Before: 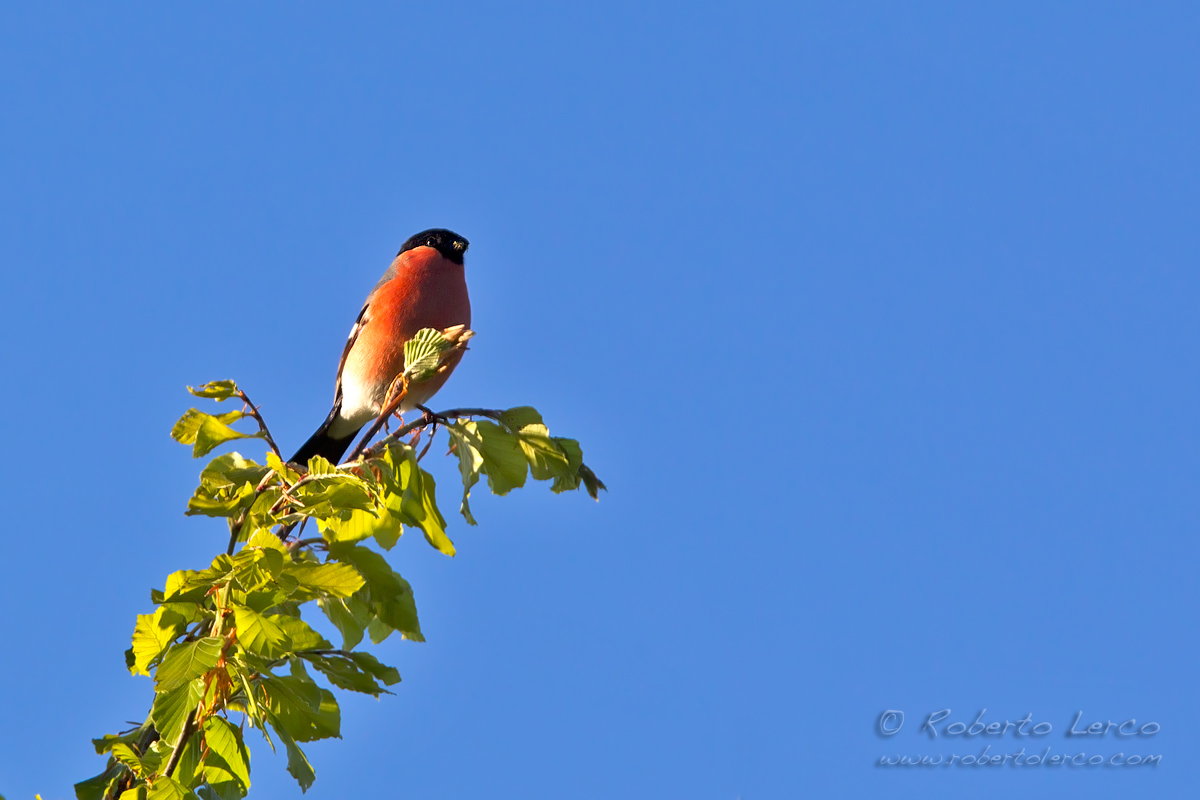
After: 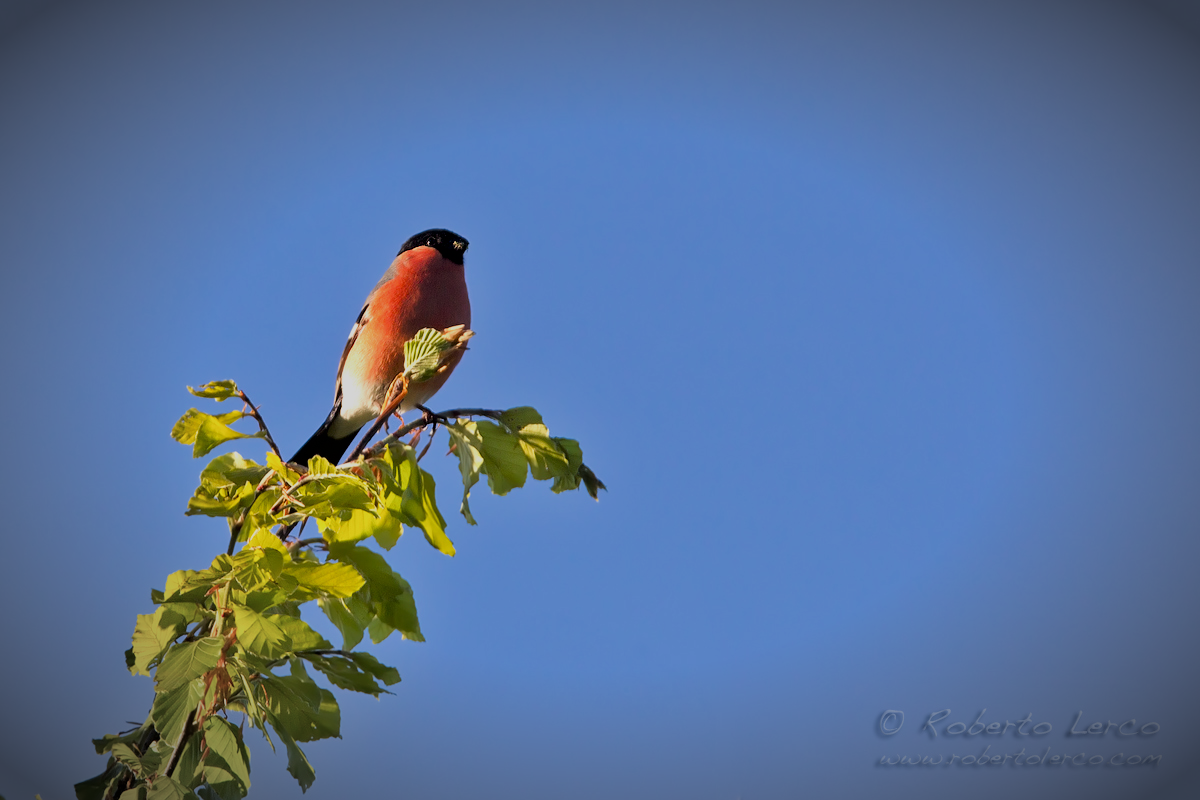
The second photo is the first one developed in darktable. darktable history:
vignetting: fall-off start 67.5%, fall-off radius 67.23%, brightness -0.813, automatic ratio true
filmic rgb: black relative exposure -7.65 EV, white relative exposure 4.56 EV, hardness 3.61
